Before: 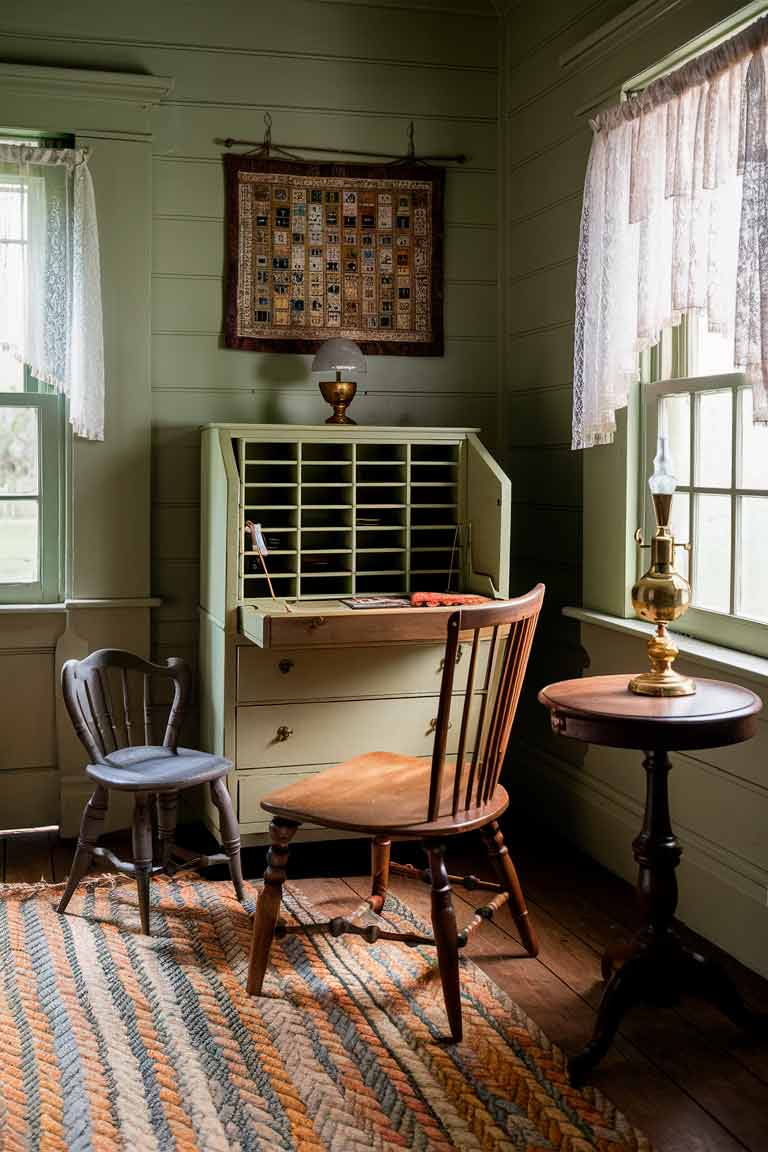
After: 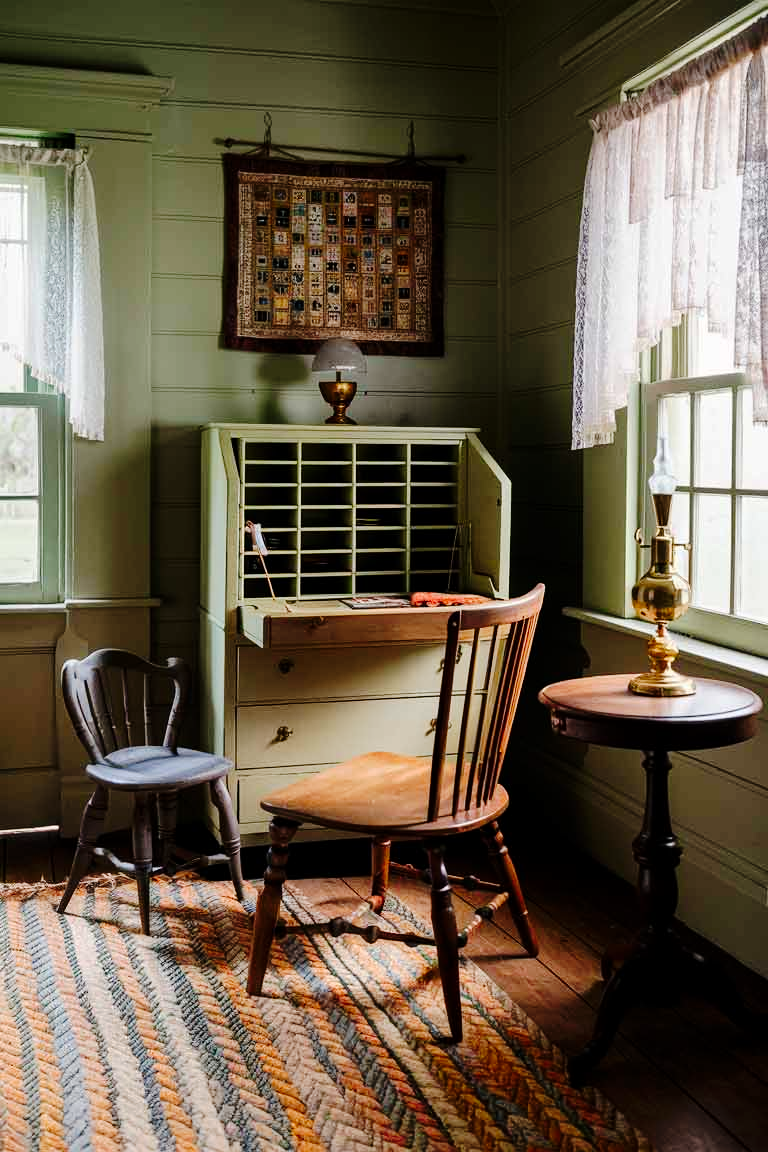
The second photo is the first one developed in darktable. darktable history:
tone curve: curves: ch0 [(0.003, 0) (0.066, 0.031) (0.16, 0.089) (0.269, 0.218) (0.395, 0.408) (0.517, 0.56) (0.684, 0.734) (0.791, 0.814) (1, 1)]; ch1 [(0, 0) (0.164, 0.115) (0.337, 0.332) (0.39, 0.398) (0.464, 0.461) (0.501, 0.5) (0.507, 0.5) (0.534, 0.532) (0.577, 0.59) (0.652, 0.681) (0.733, 0.764) (0.819, 0.823) (1, 1)]; ch2 [(0, 0) (0.337, 0.382) (0.464, 0.476) (0.501, 0.5) (0.527, 0.54) (0.551, 0.565) (0.628, 0.632) (0.689, 0.686) (1, 1)], preserve colors none
